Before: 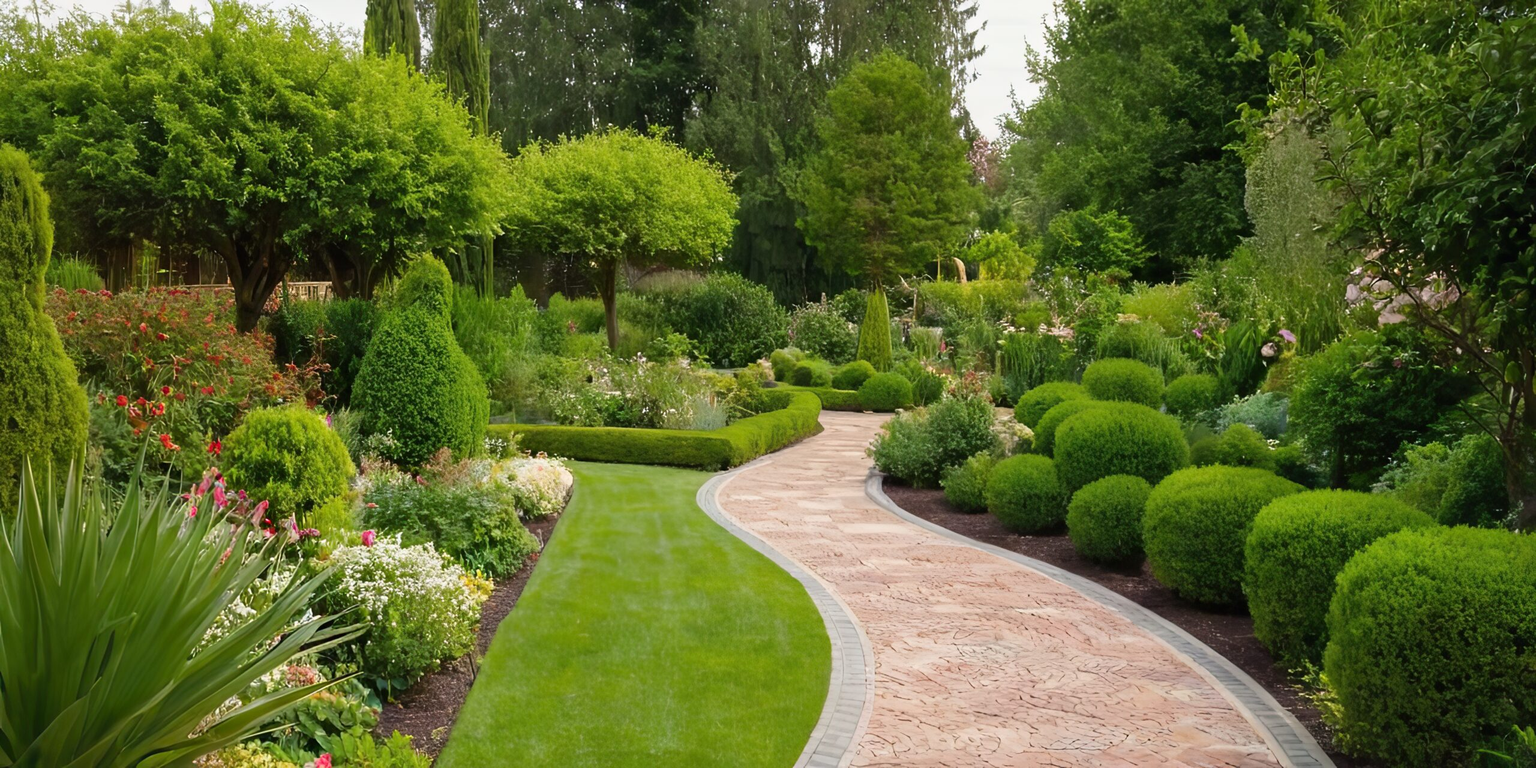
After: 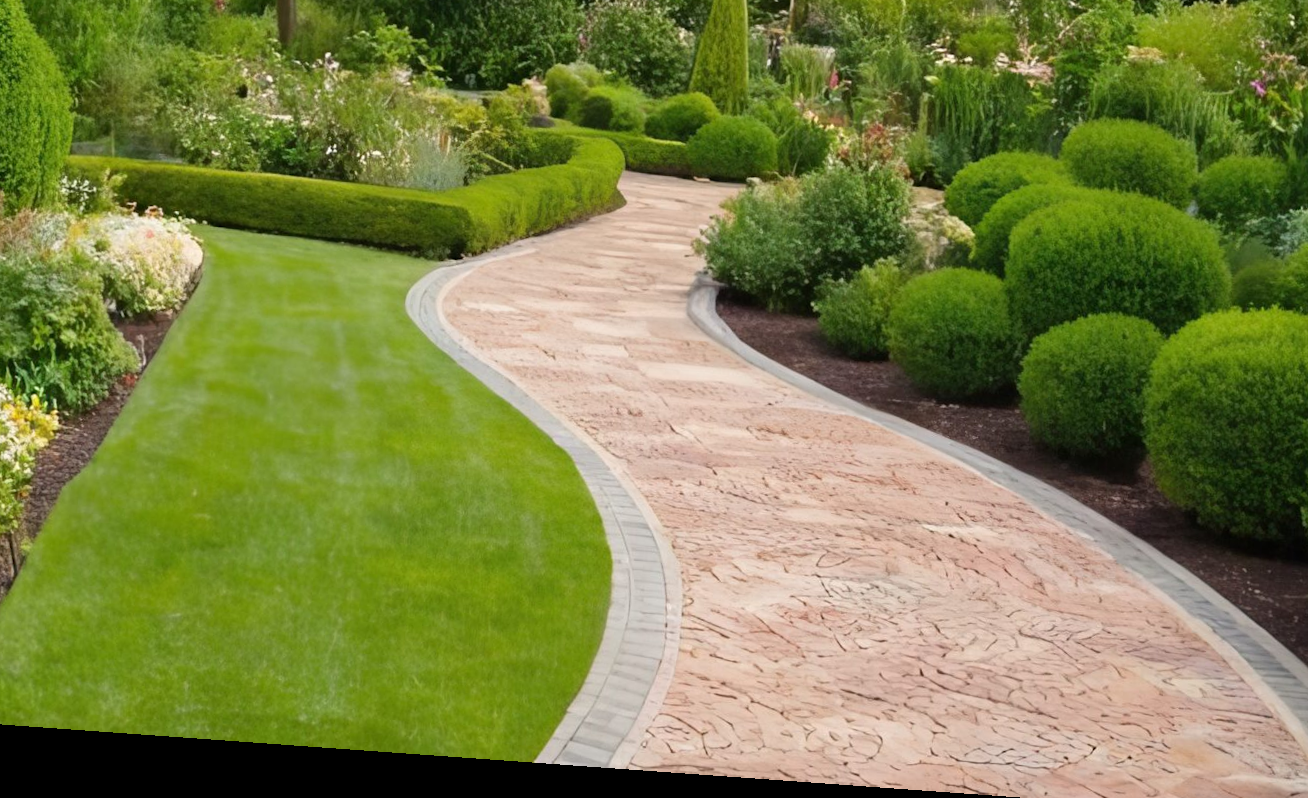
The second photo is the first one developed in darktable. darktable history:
crop: left 29.672%, top 41.786%, right 20.851%, bottom 3.487%
rotate and perspective: rotation 4.1°, automatic cropping off
